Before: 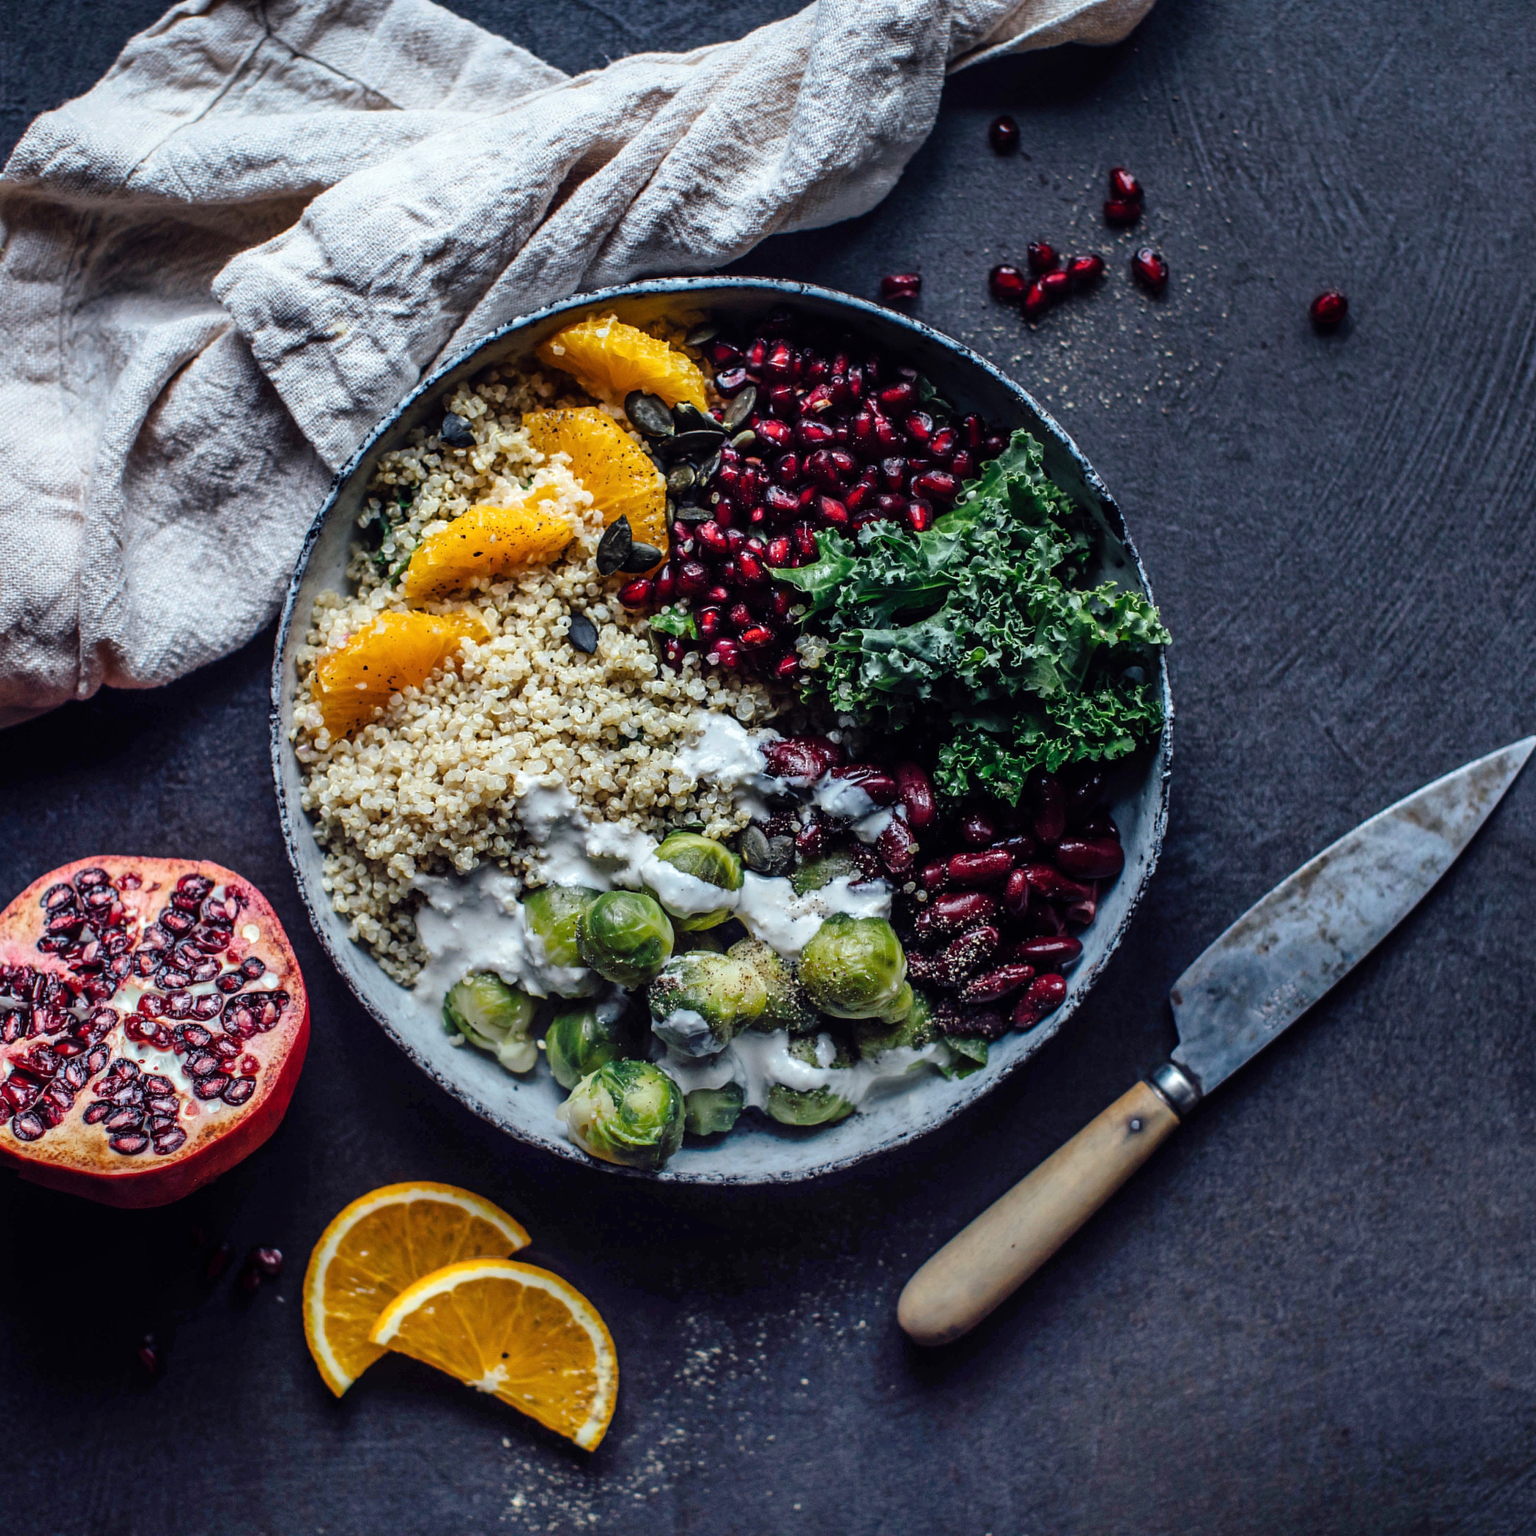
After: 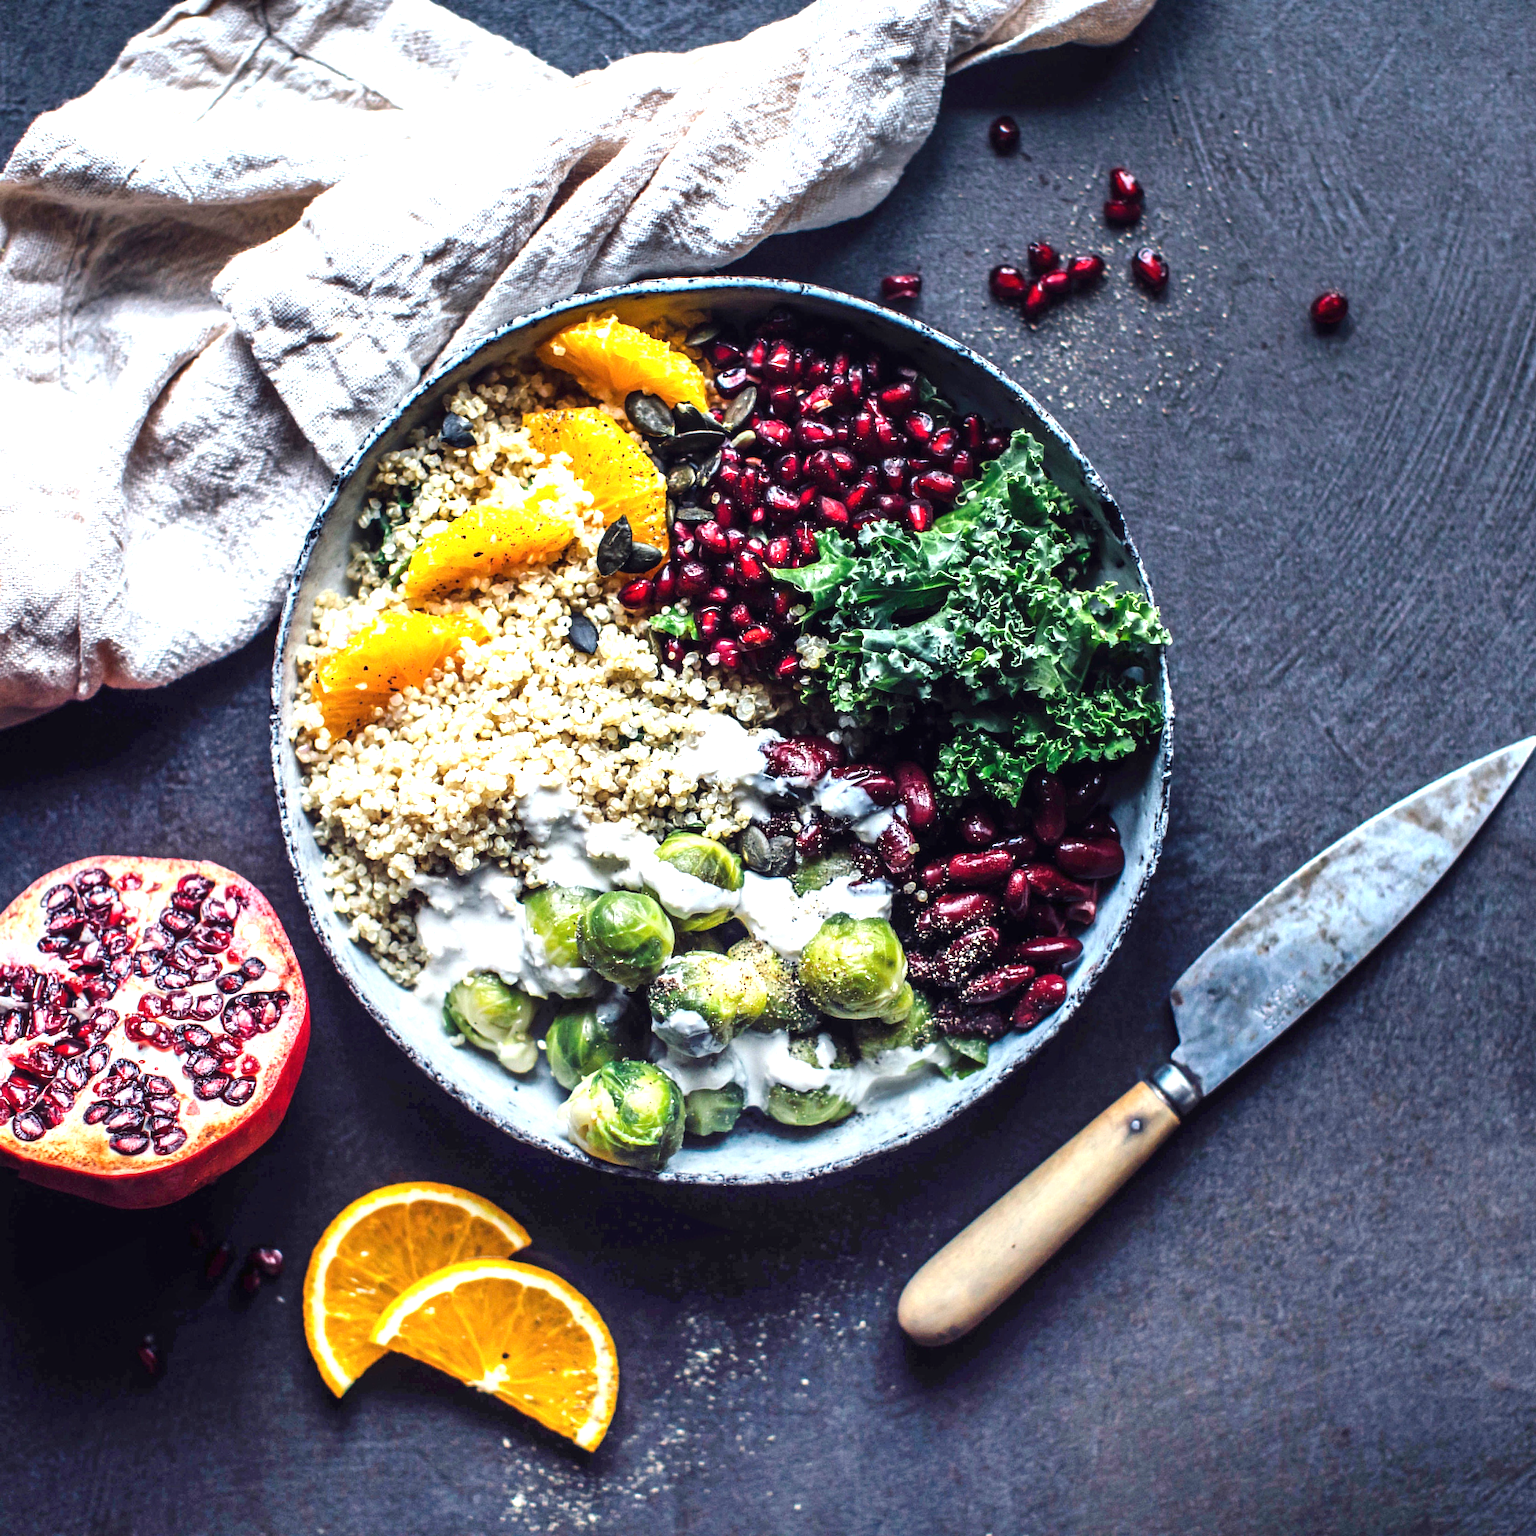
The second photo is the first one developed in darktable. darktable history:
white balance: red 1.009, blue 0.985
exposure: black level correction 0, exposure 1.35 EV, compensate exposure bias true, compensate highlight preservation false
